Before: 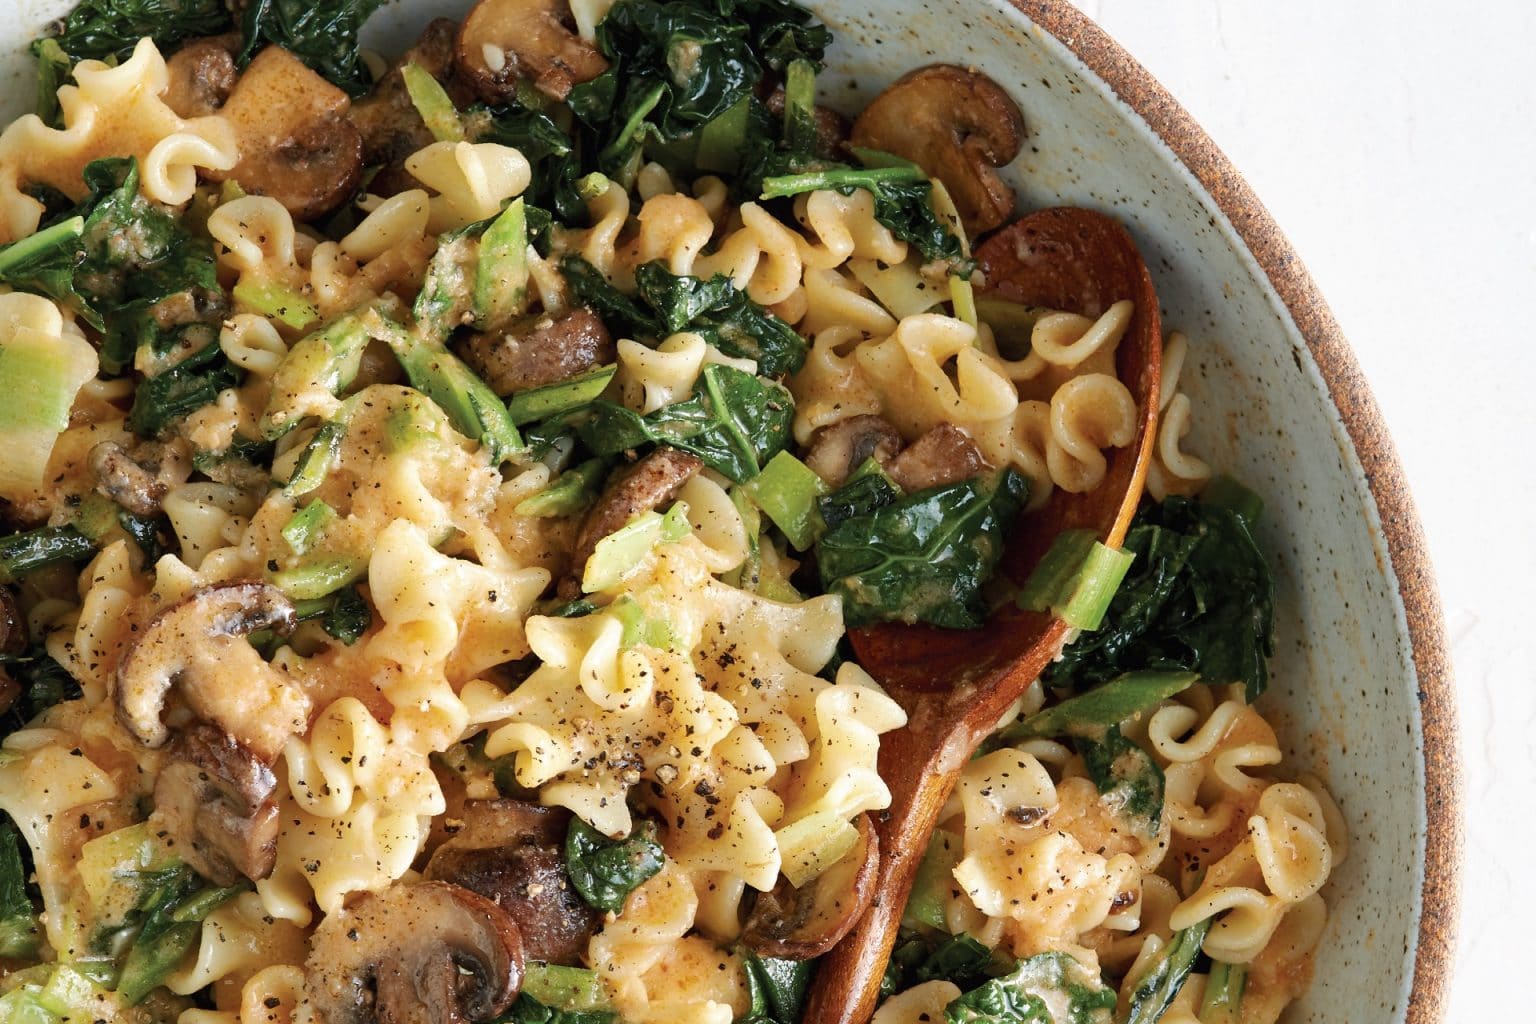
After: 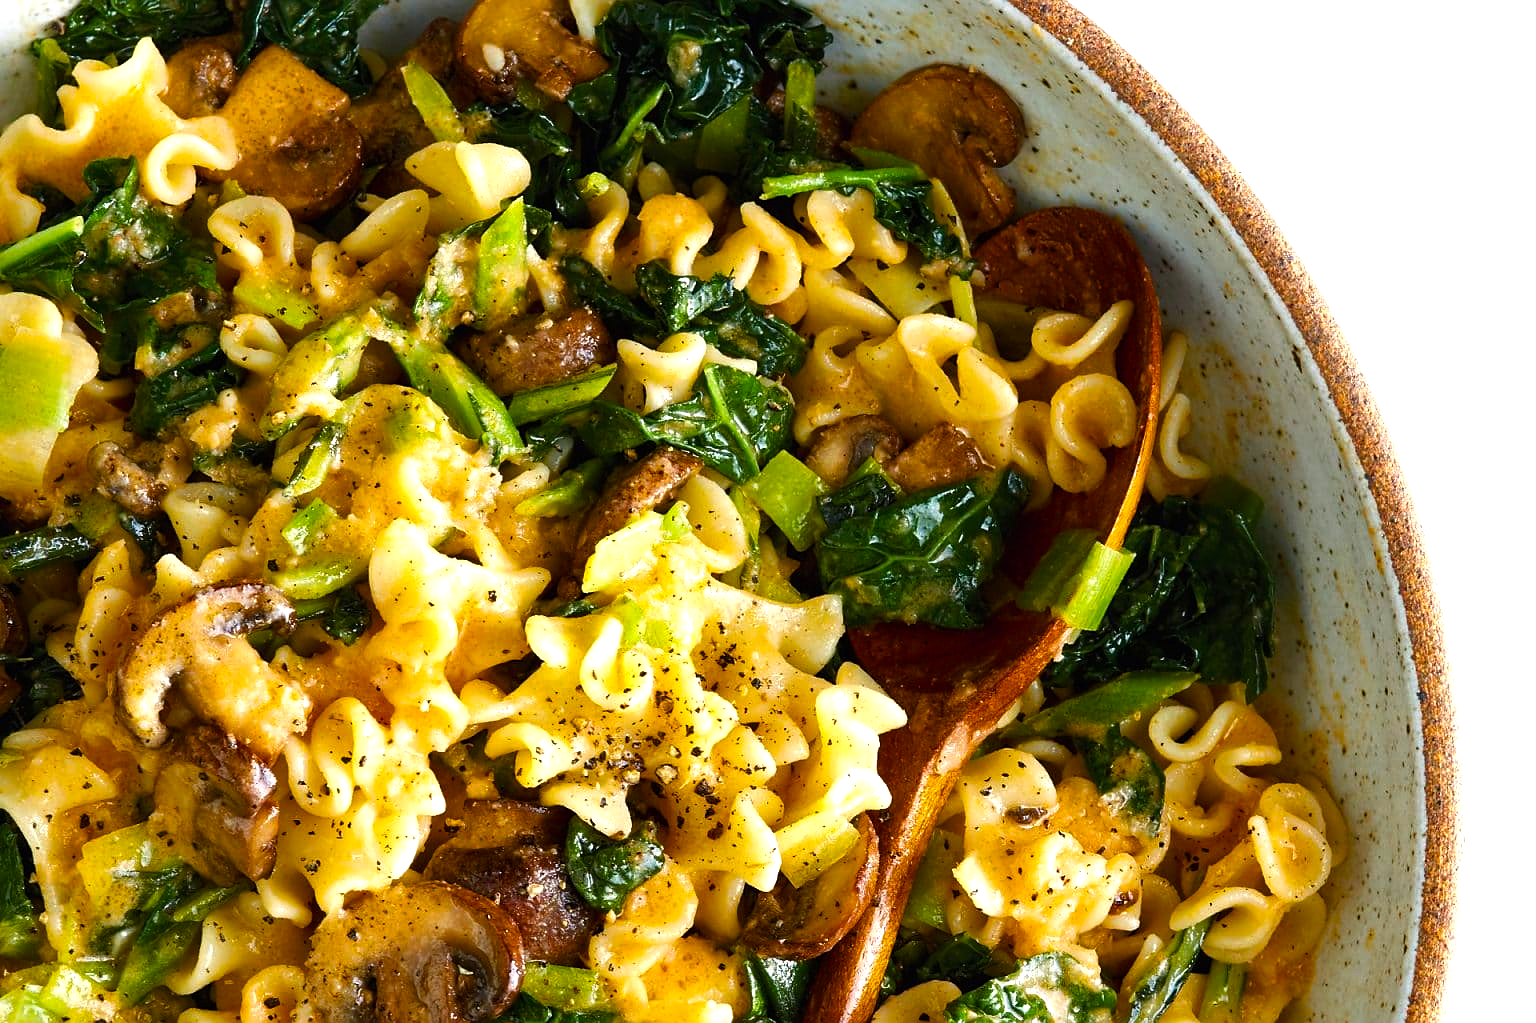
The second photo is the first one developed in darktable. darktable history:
sharpen: radius 1
color balance rgb: linear chroma grading › global chroma 9%, perceptual saturation grading › global saturation 36%, perceptual saturation grading › shadows 35%, perceptual brilliance grading › global brilliance 15%, perceptual brilliance grading › shadows -35%, global vibrance 15%
crop: bottom 0.071%
levels: levels [0, 0.498, 1]
